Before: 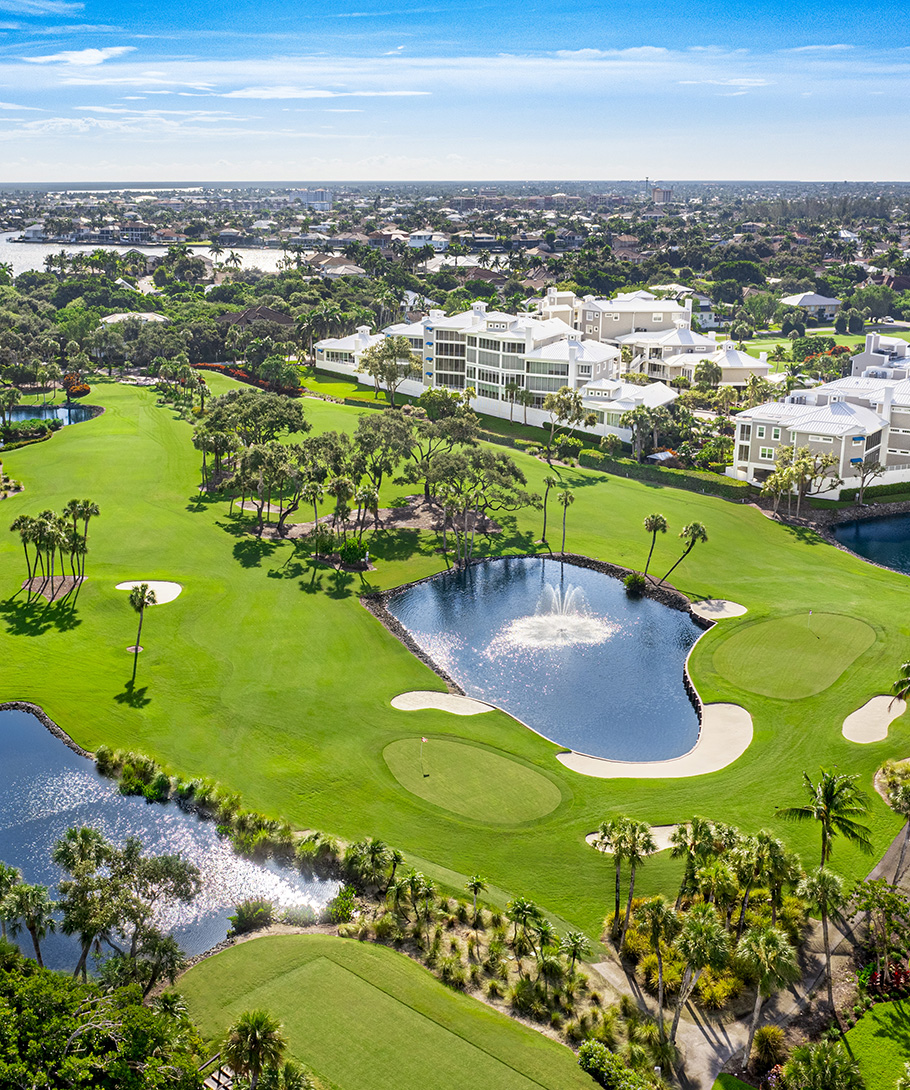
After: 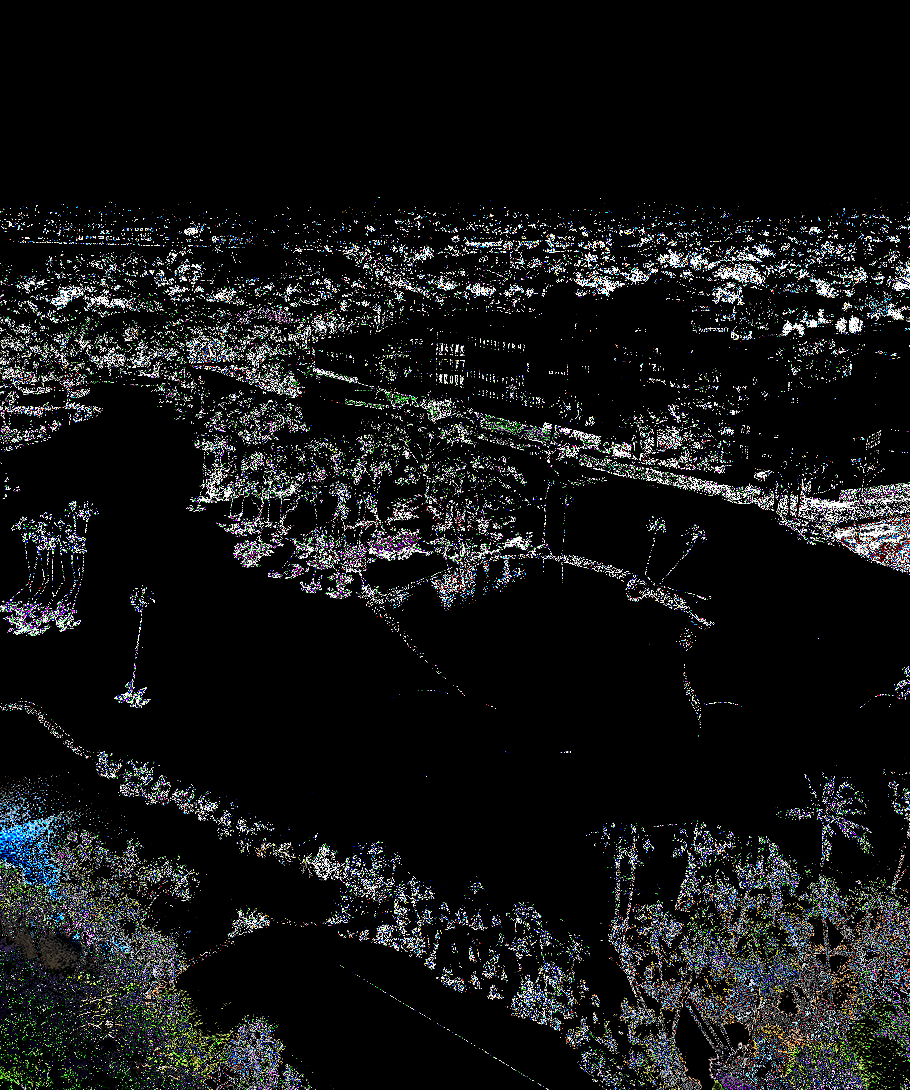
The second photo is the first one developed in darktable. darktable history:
exposure: black level correction 0, exposure 4.088 EV, compensate exposure bias true, compensate highlight preservation false
shadows and highlights: shadows 20.97, highlights -81.88, soften with gaussian
